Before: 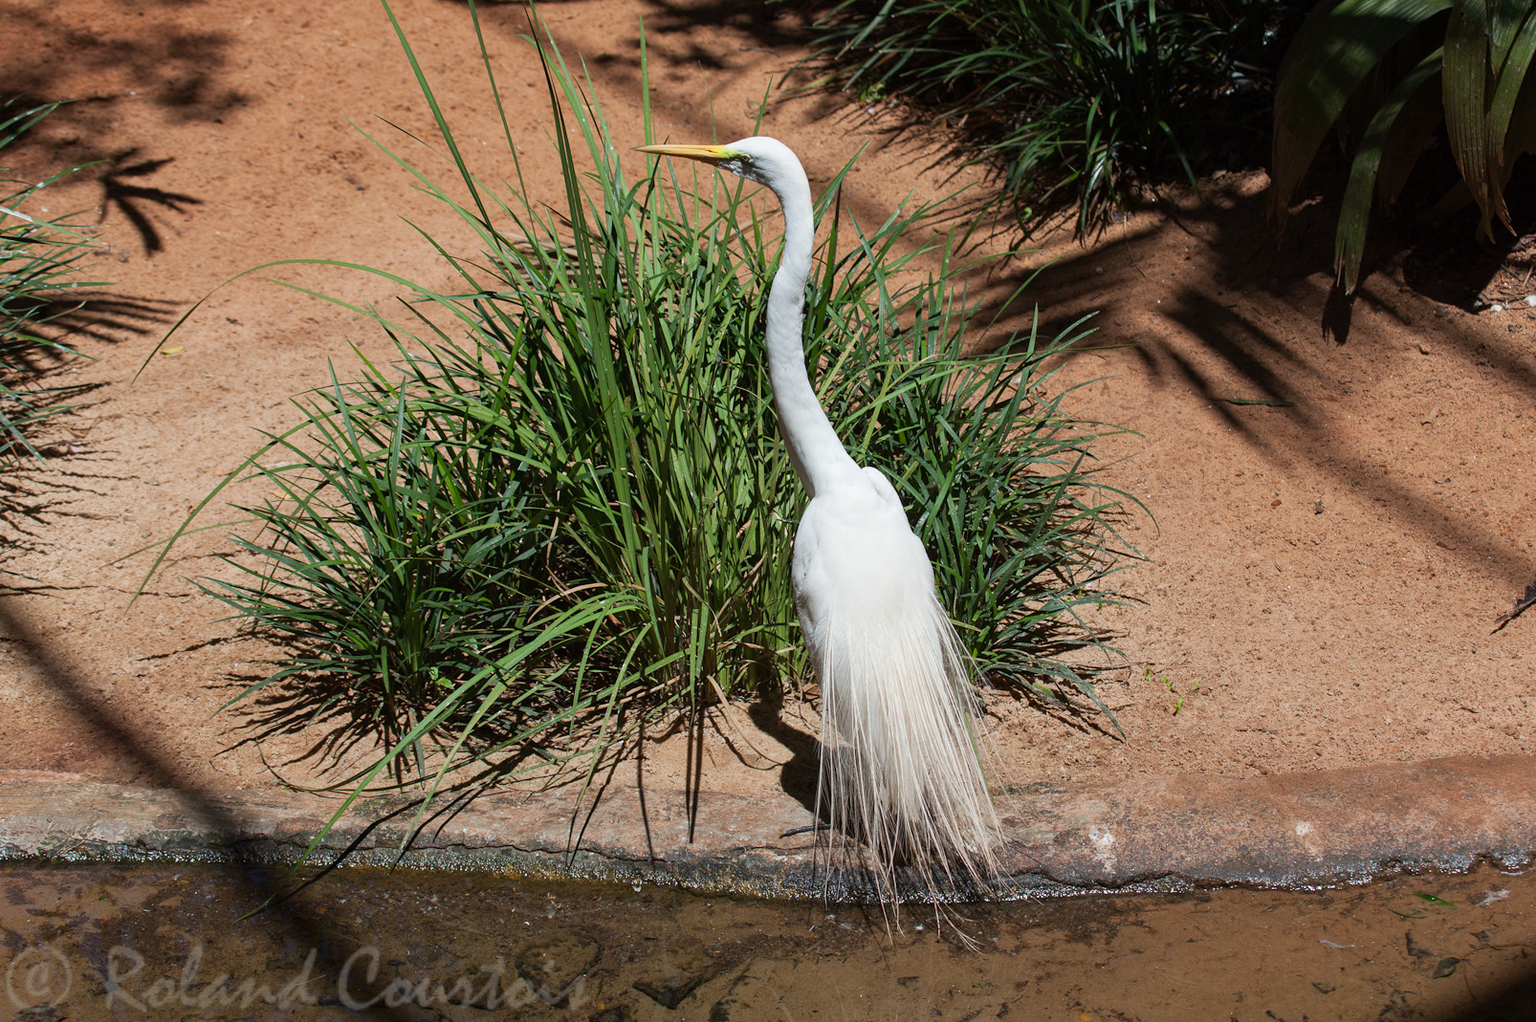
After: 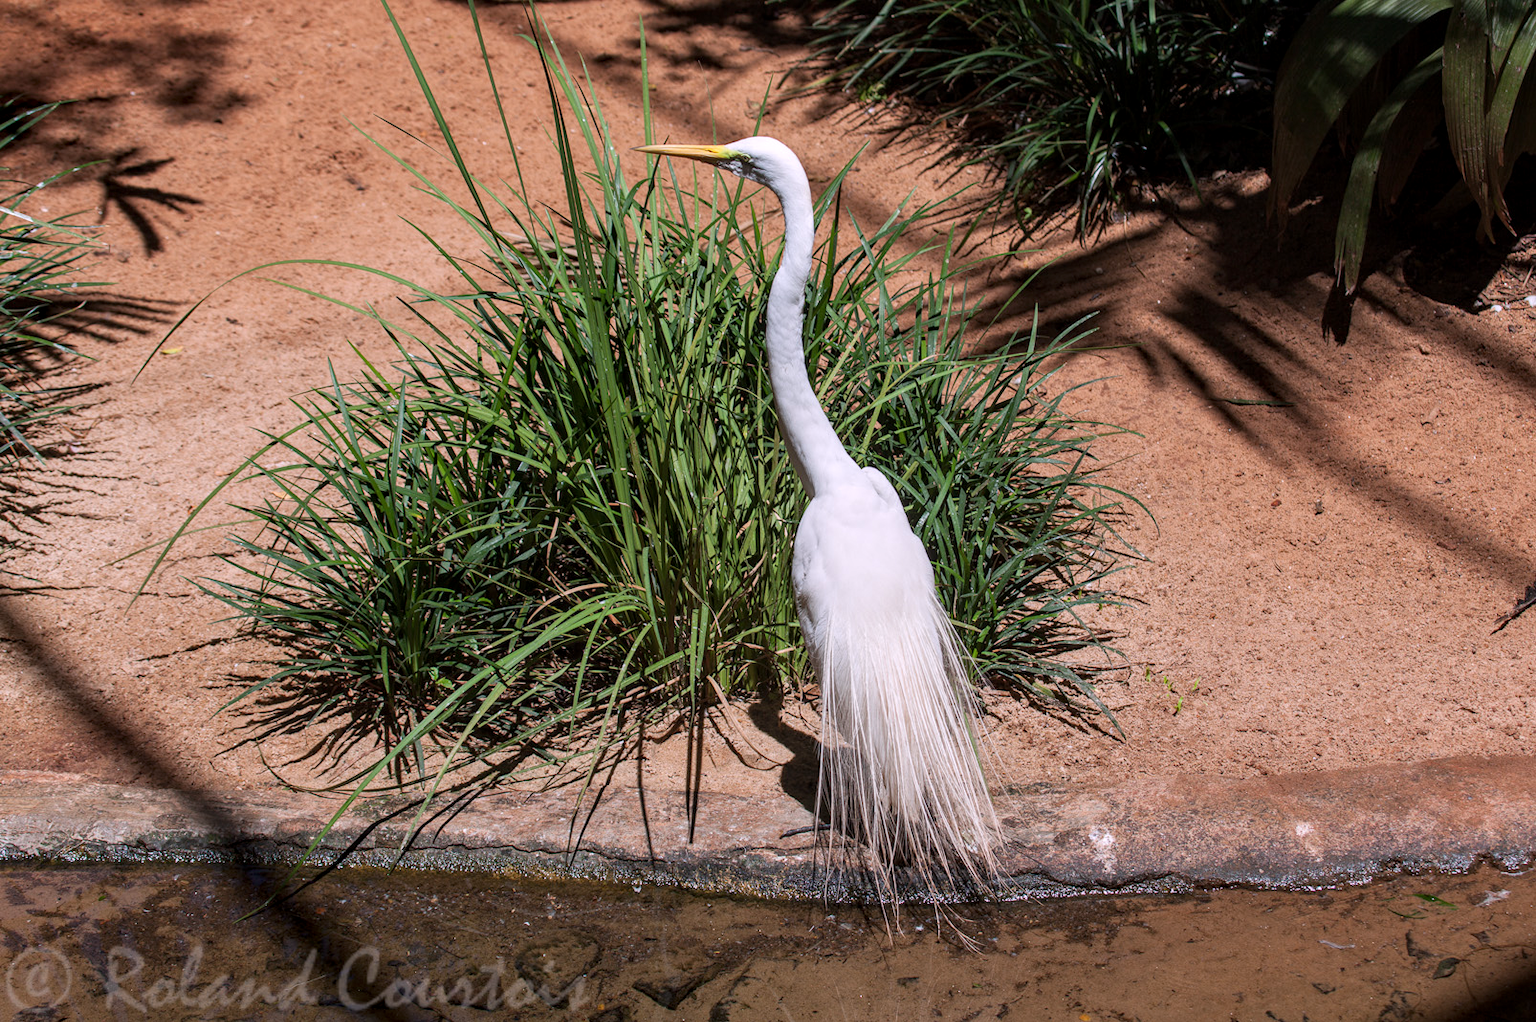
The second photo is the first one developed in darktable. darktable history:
white balance: red 1.05, blue 1.072
local contrast: on, module defaults
